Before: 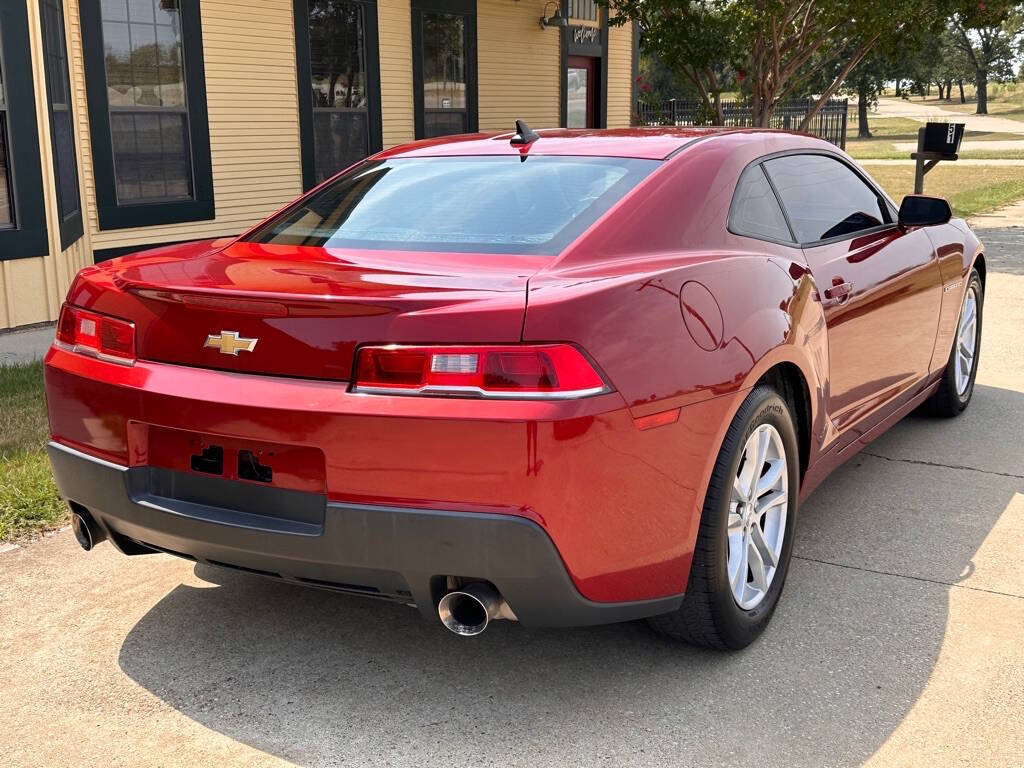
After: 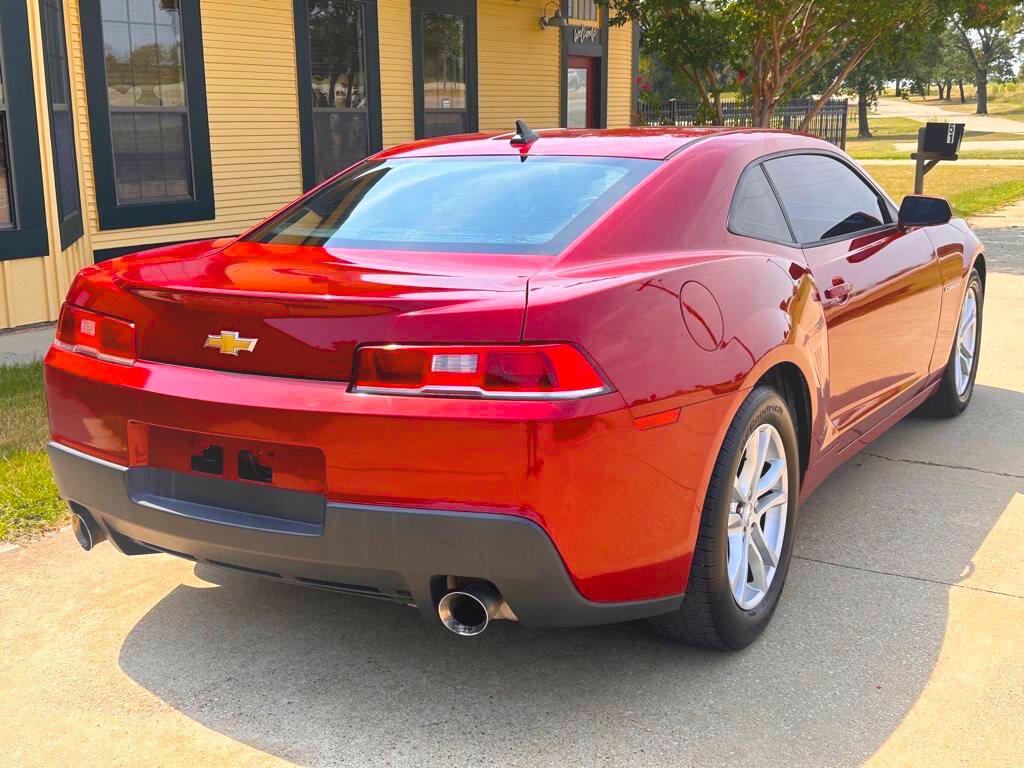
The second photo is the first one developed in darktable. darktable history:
color balance rgb: linear chroma grading › global chroma 15%, perceptual saturation grading › global saturation 30%
bloom: size 38%, threshold 95%, strength 30%
